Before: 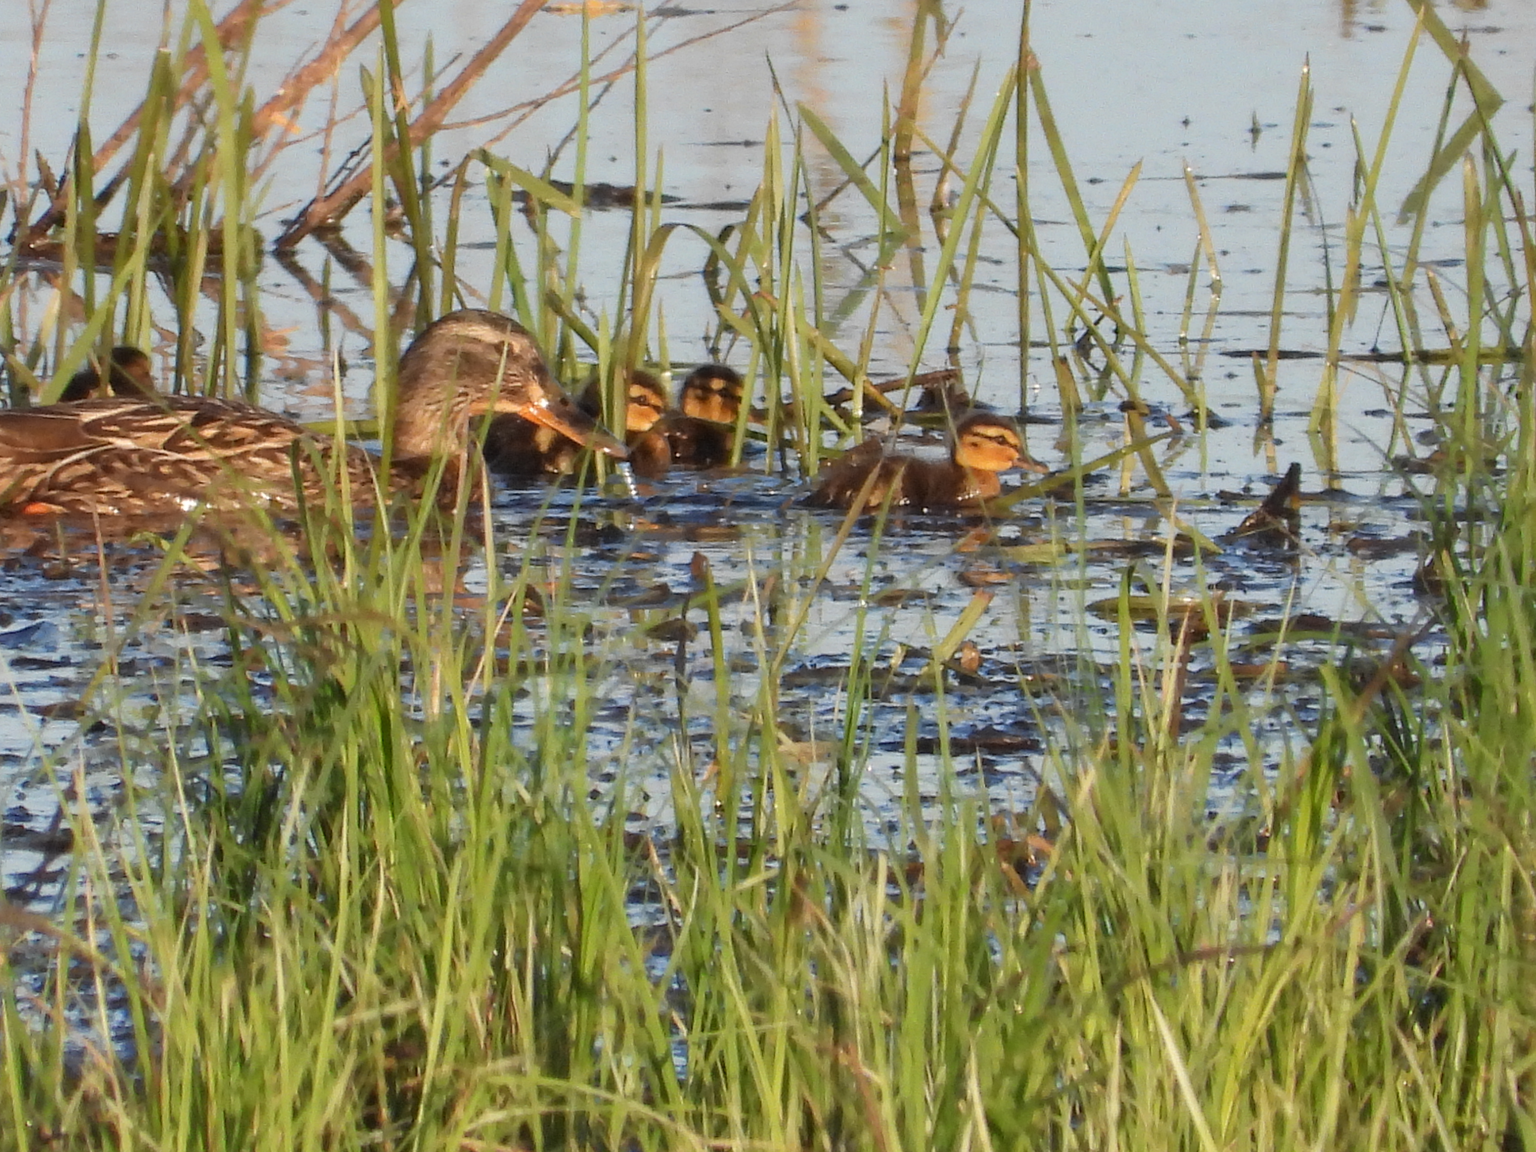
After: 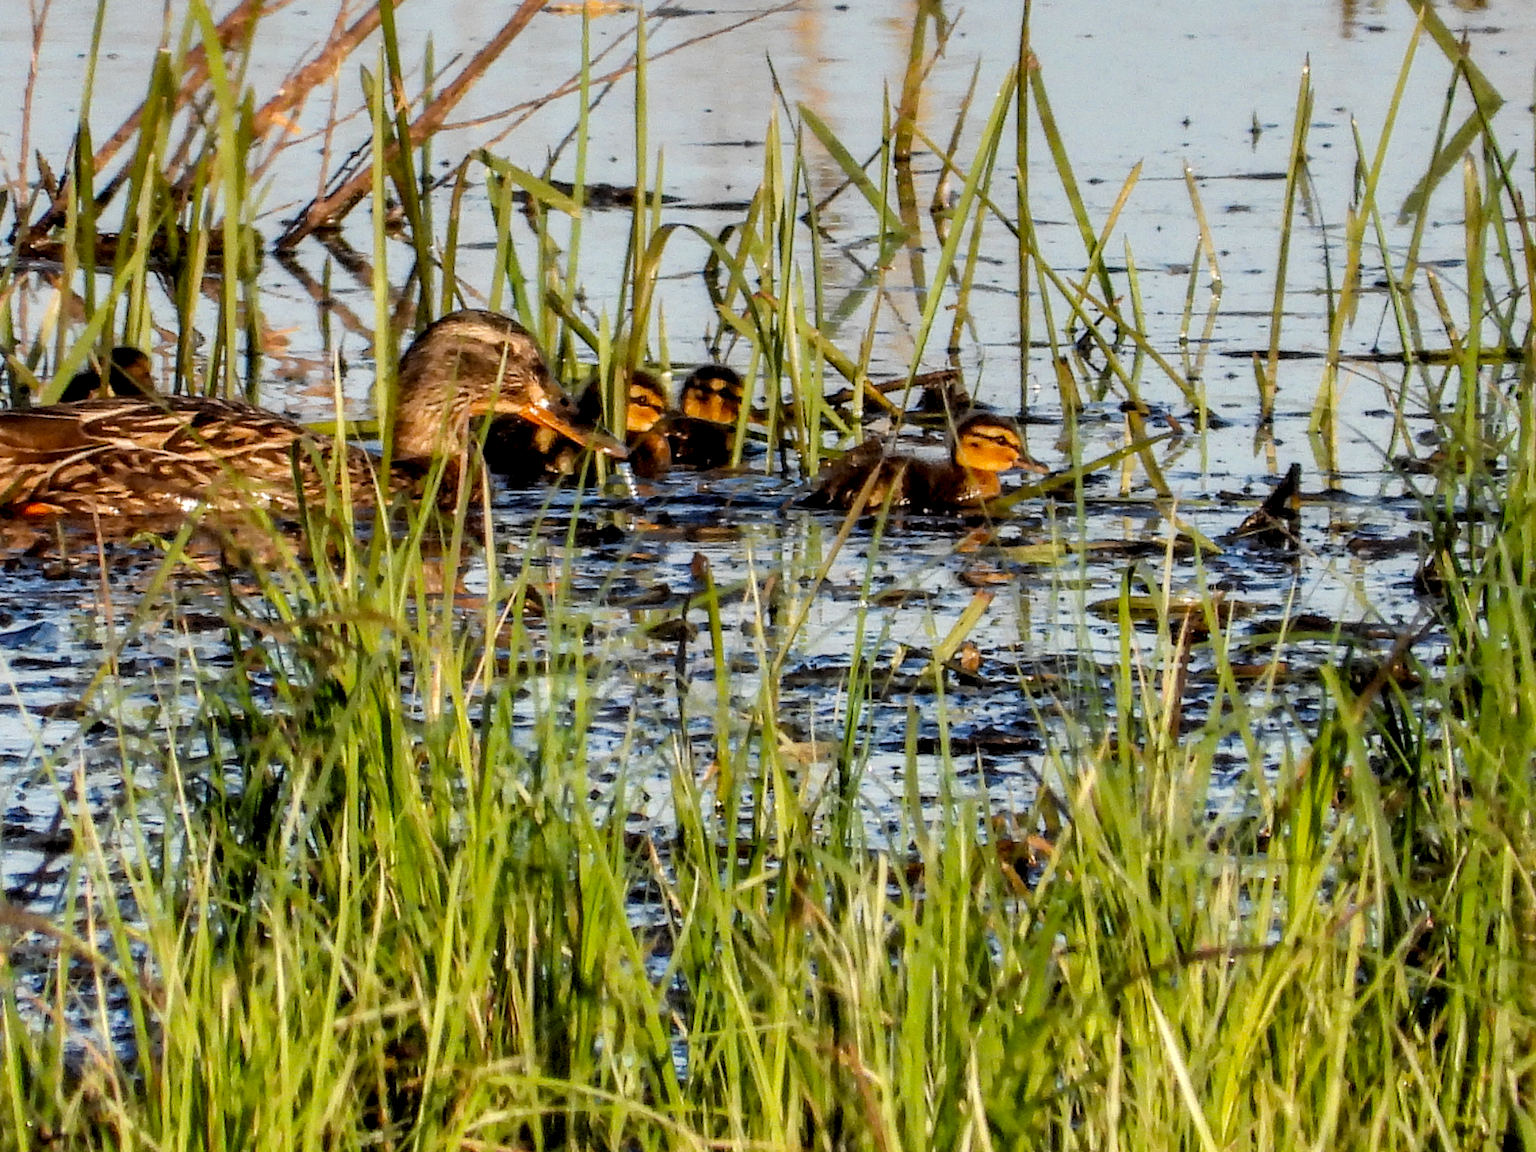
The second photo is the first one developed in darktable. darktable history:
local contrast: highlights 79%, shadows 56%, detail 175%, midtone range 0.428
filmic rgb: black relative exposure -7.75 EV, white relative exposure 4.4 EV, threshold 3 EV, target black luminance 0%, hardness 3.76, latitude 50.51%, contrast 1.074, highlights saturation mix 10%, shadows ↔ highlights balance -0.22%, color science v4 (2020), enable highlight reconstruction true
